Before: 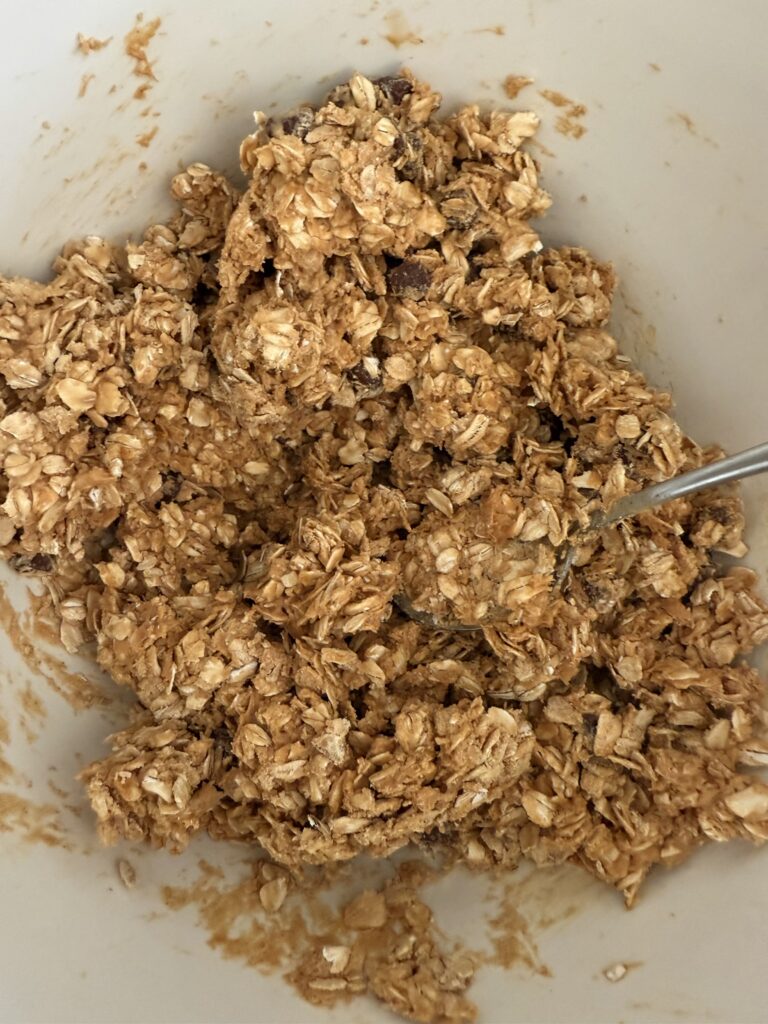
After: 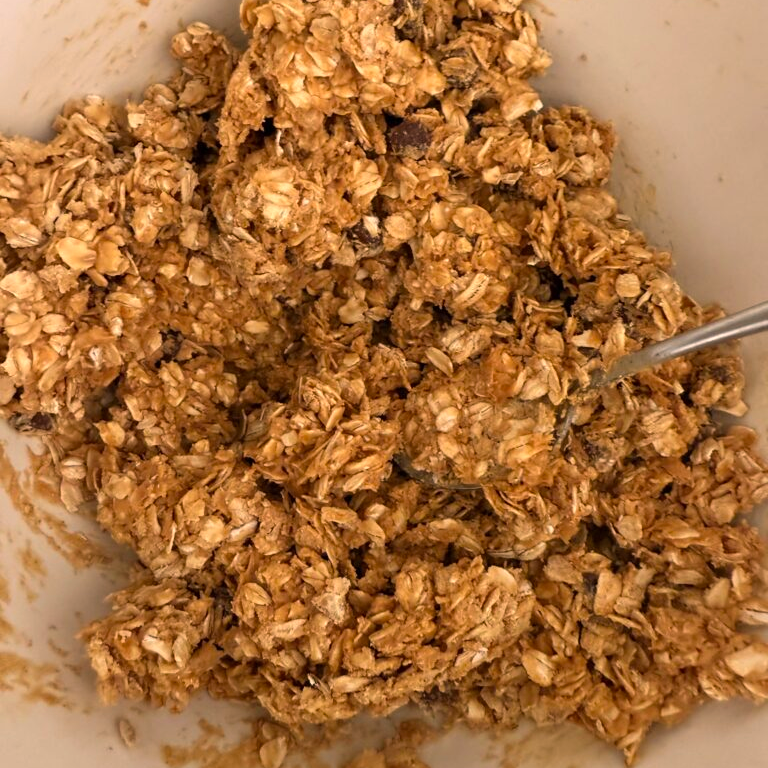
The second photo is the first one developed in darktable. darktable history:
color correction: highlights a* 11.96, highlights b* 11.58
crop: top 13.819%, bottom 11.169%
